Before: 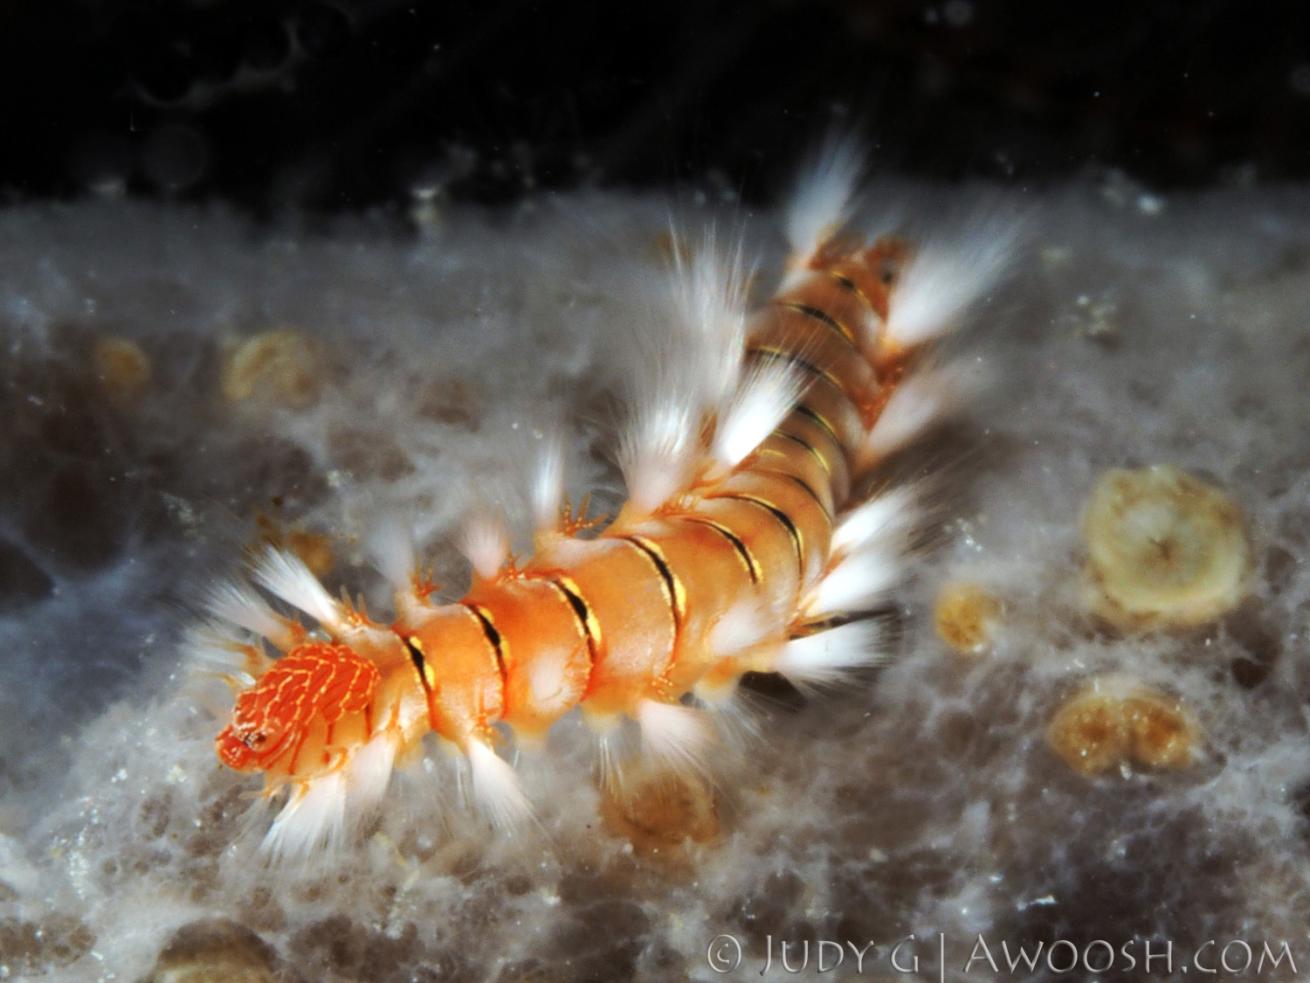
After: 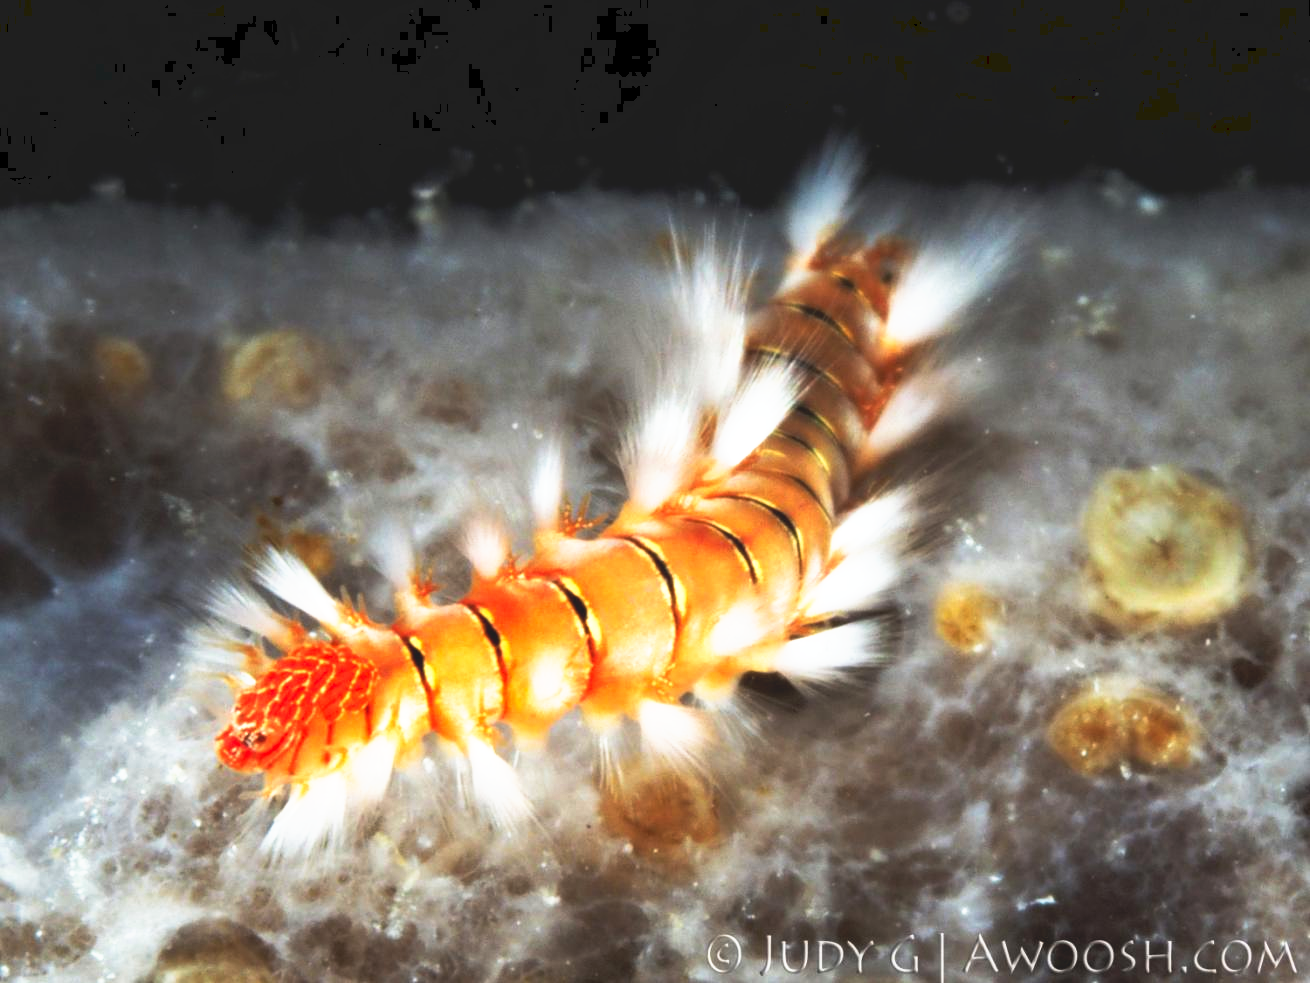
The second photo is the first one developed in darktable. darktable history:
tone curve: curves: ch0 [(0, 0) (0.003, 0.116) (0.011, 0.116) (0.025, 0.113) (0.044, 0.114) (0.069, 0.118) (0.1, 0.137) (0.136, 0.171) (0.177, 0.213) (0.224, 0.259) (0.277, 0.316) (0.335, 0.381) (0.399, 0.458) (0.468, 0.548) (0.543, 0.654) (0.623, 0.775) (0.709, 0.895) (0.801, 0.972) (0.898, 0.991) (1, 1)], preserve colors none
